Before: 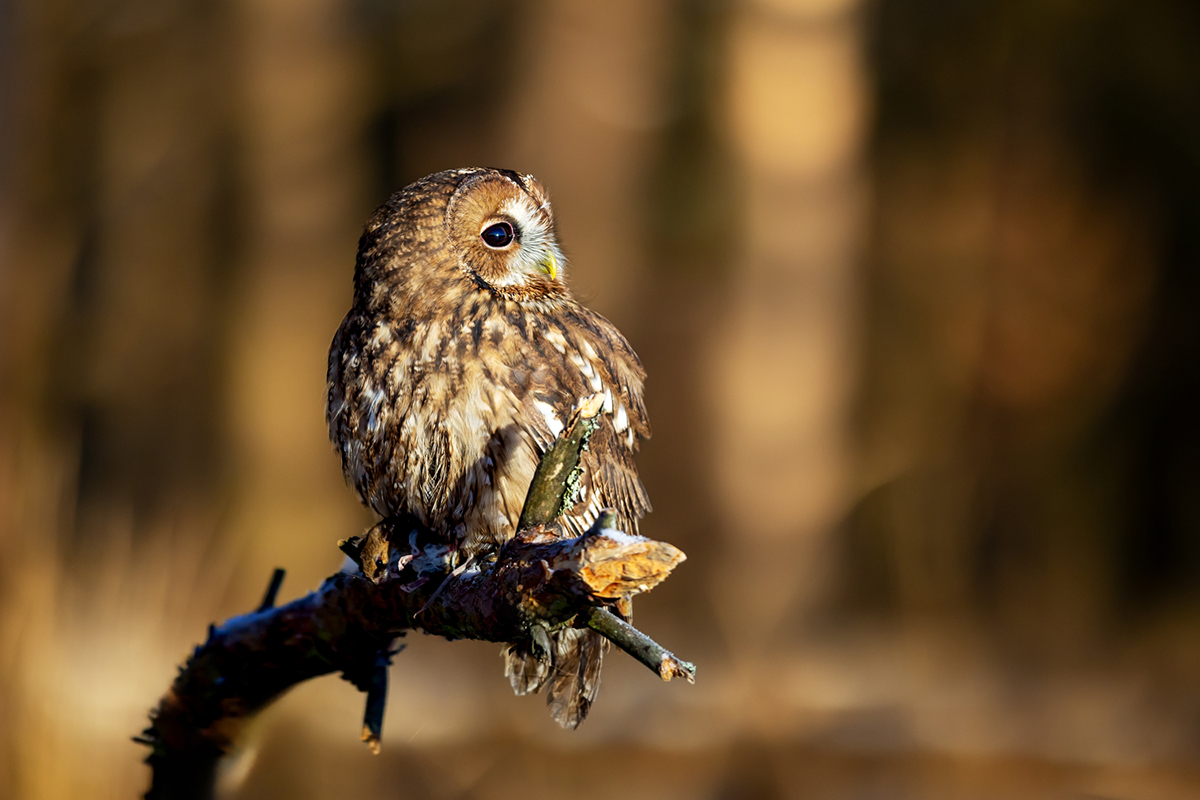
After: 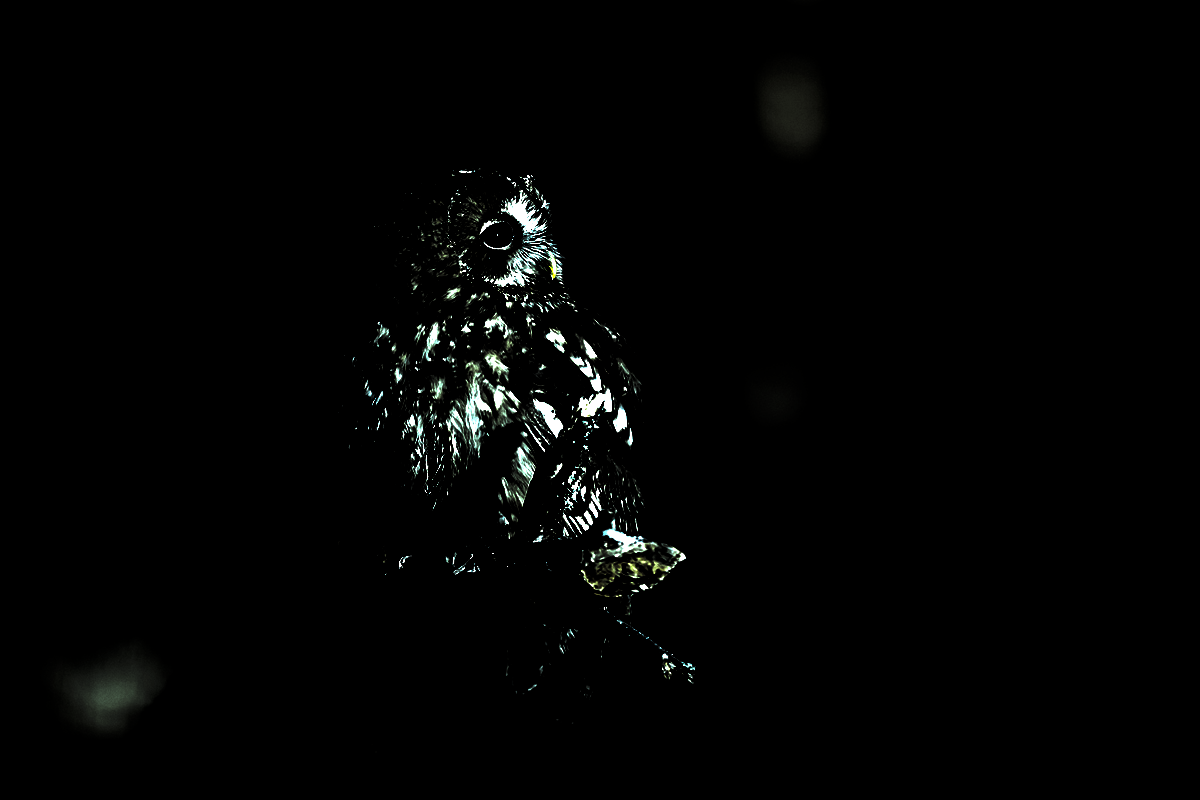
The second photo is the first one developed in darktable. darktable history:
color balance rgb: shadows lift › luminance -7.7%, shadows lift › chroma 2.13%, shadows lift › hue 165.27°, power › luminance -7.77%, power › chroma 1.34%, power › hue 330.55°, highlights gain › luminance -33.33%, highlights gain › chroma 5.68%, highlights gain › hue 217.2°, global offset › luminance -0.33%, global offset › chroma 0.11%, global offset › hue 165.27°, perceptual saturation grading › global saturation 27.72%, perceptual saturation grading › highlights -25%, perceptual saturation grading › mid-tones 25%, perceptual saturation grading › shadows 50%
base curve: exposure shift 0, preserve colors none
levels: levels [0.721, 0.937, 0.997]
local contrast: mode bilateral grid, contrast 10, coarseness 25, detail 115%, midtone range 0.2
exposure: black level correction 0.008, exposure 0.979 EV, compensate highlight preservation false
